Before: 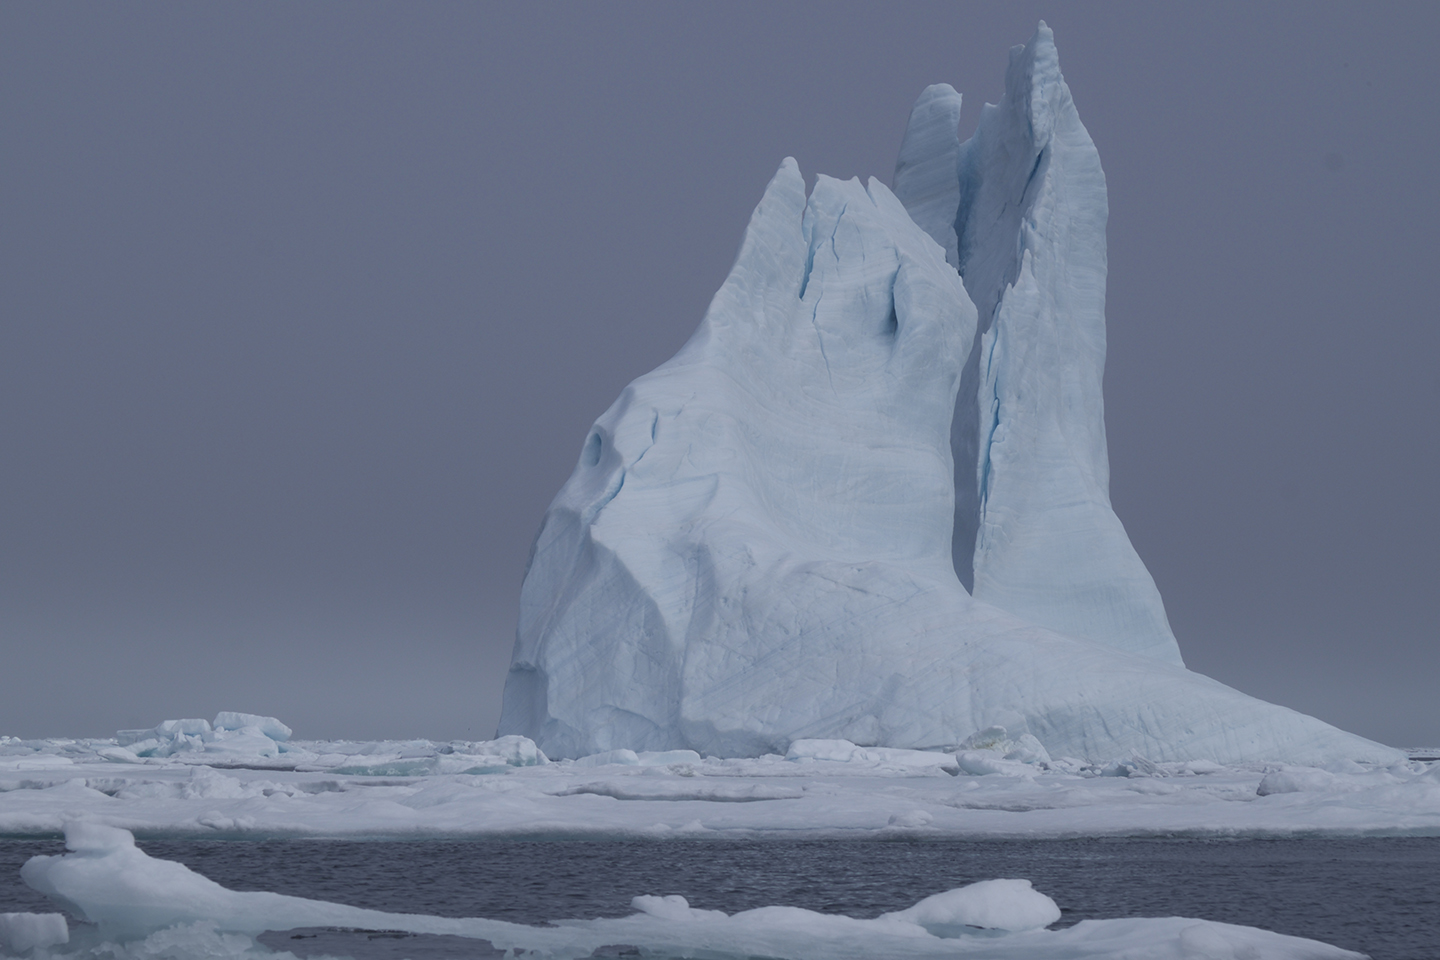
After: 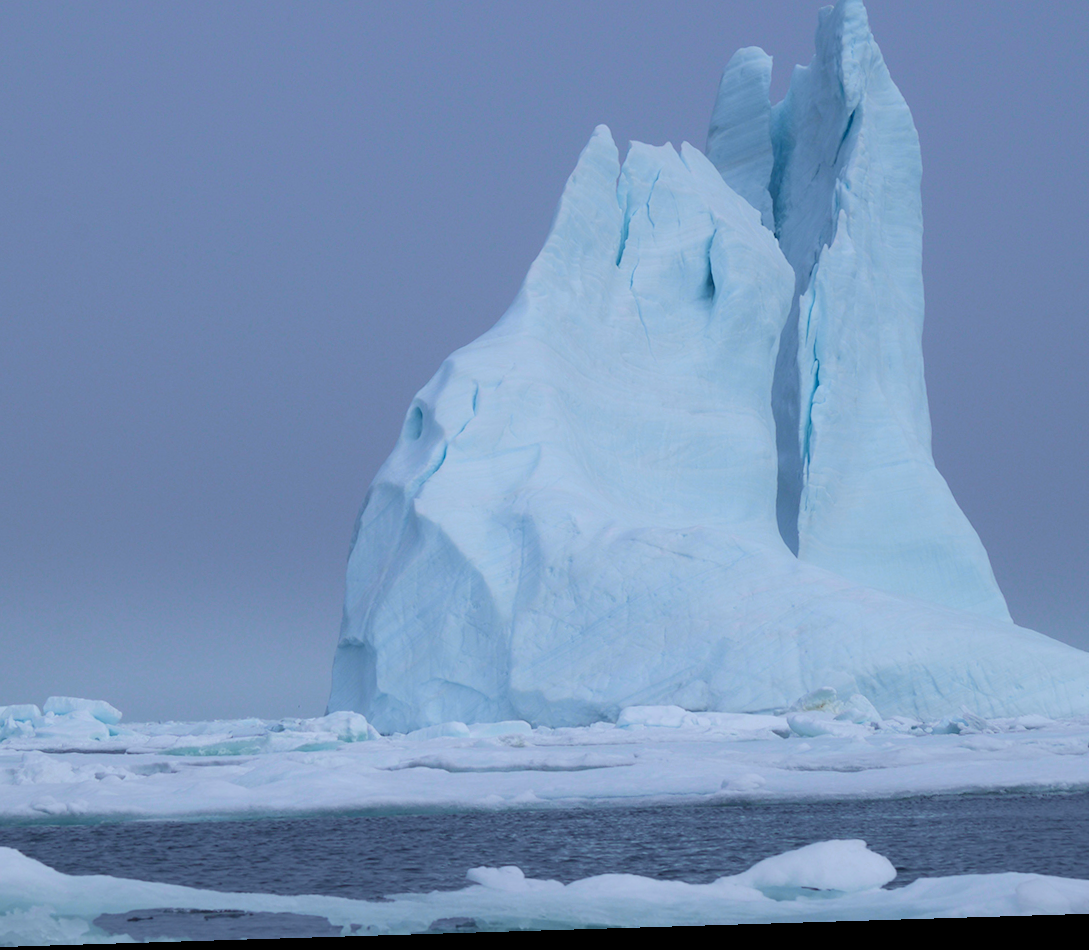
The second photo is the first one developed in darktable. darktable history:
rotate and perspective: rotation -1.75°, automatic cropping off
color balance rgb: perceptual saturation grading › global saturation 25%, perceptual brilliance grading › mid-tones 10%, perceptual brilliance grading › shadows 15%, global vibrance 20%
color zones: curves: ch0 [(0, 0.5) (0.125, 0.4) (0.25, 0.5) (0.375, 0.4) (0.5, 0.4) (0.625, 0.6) (0.75, 0.6) (0.875, 0.5)]; ch1 [(0, 0.4) (0.125, 0.5) (0.25, 0.4) (0.375, 0.4) (0.5, 0.4) (0.625, 0.4) (0.75, 0.5) (0.875, 0.4)]; ch2 [(0, 0.6) (0.125, 0.5) (0.25, 0.5) (0.375, 0.6) (0.5, 0.6) (0.625, 0.5) (0.75, 0.5) (0.875, 0.5)]
crop and rotate: left 13.15%, top 5.251%, right 12.609%
velvia: on, module defaults
tone equalizer: on, module defaults
